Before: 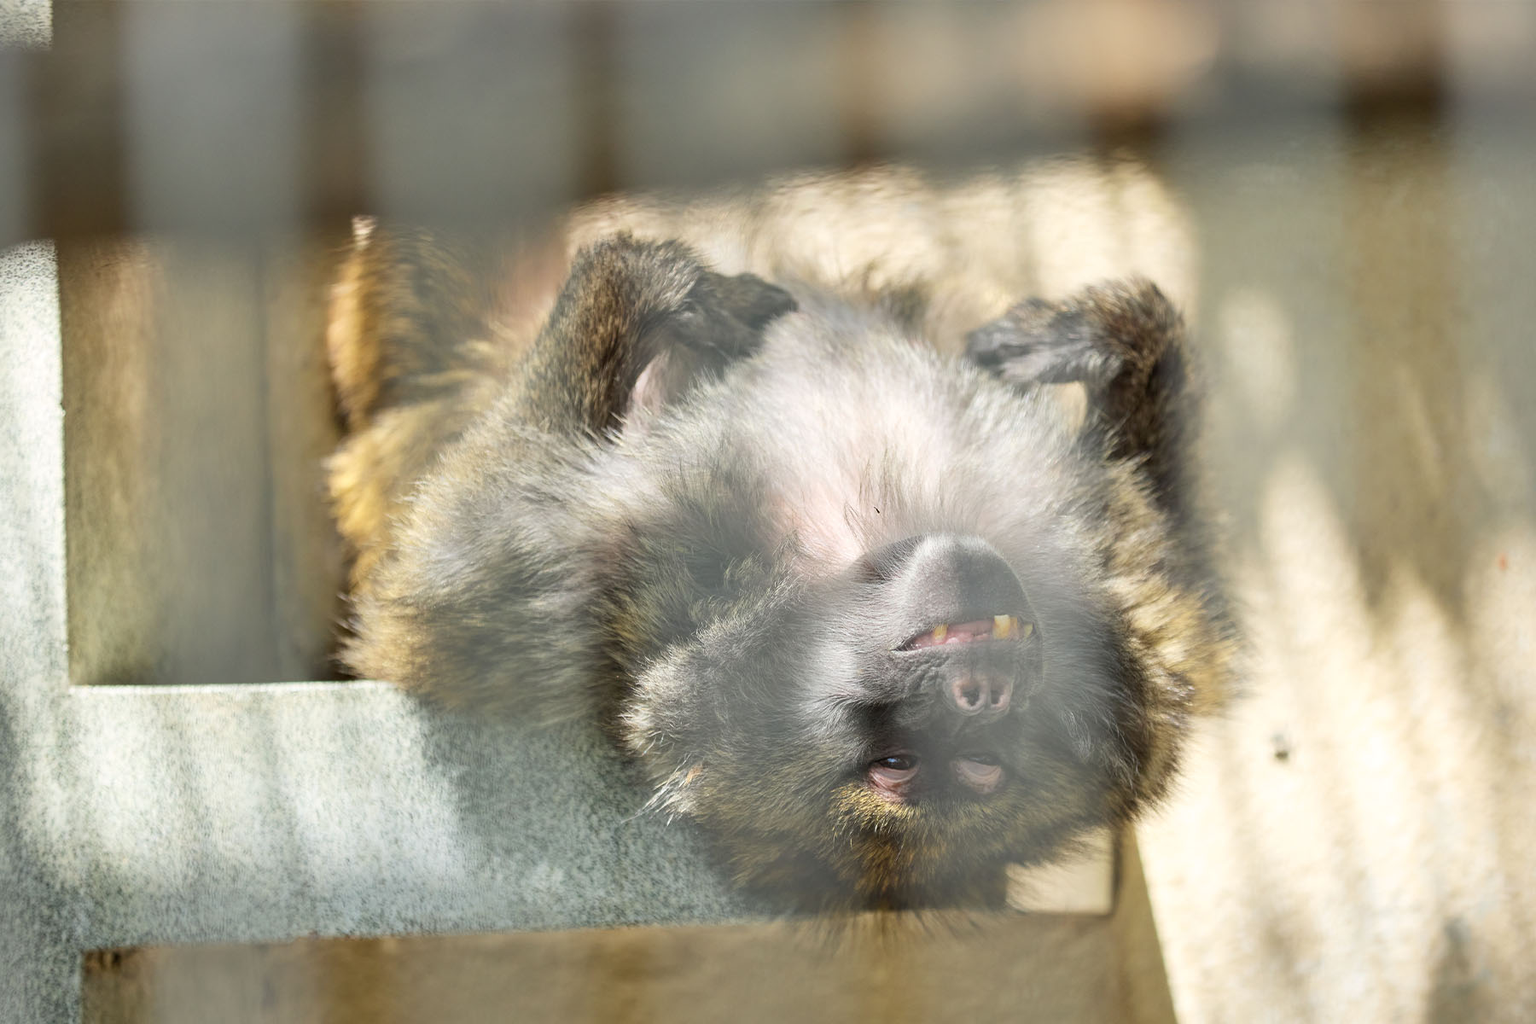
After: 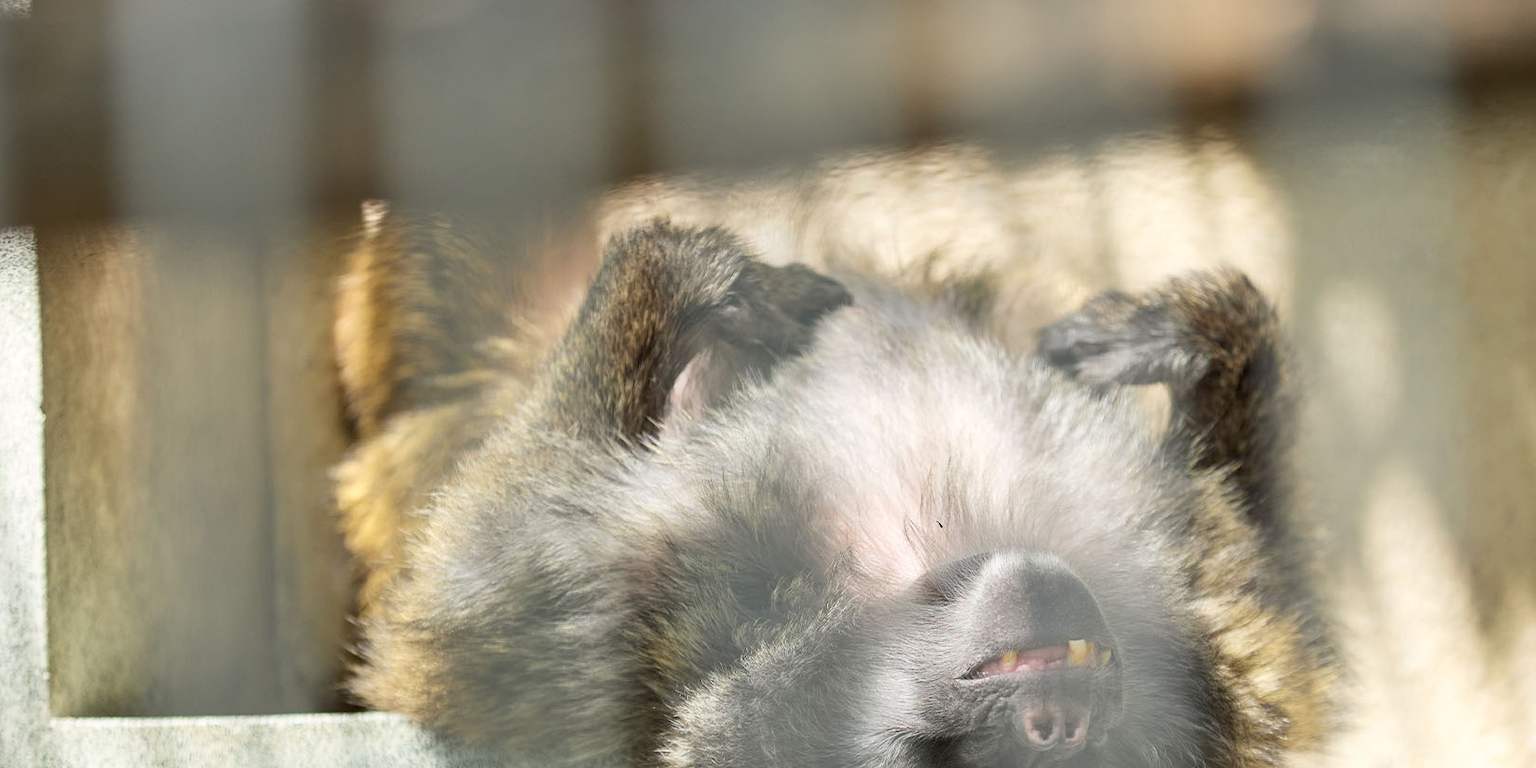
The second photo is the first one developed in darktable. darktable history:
crop: left 1.584%, top 3.4%, right 7.634%, bottom 28.464%
